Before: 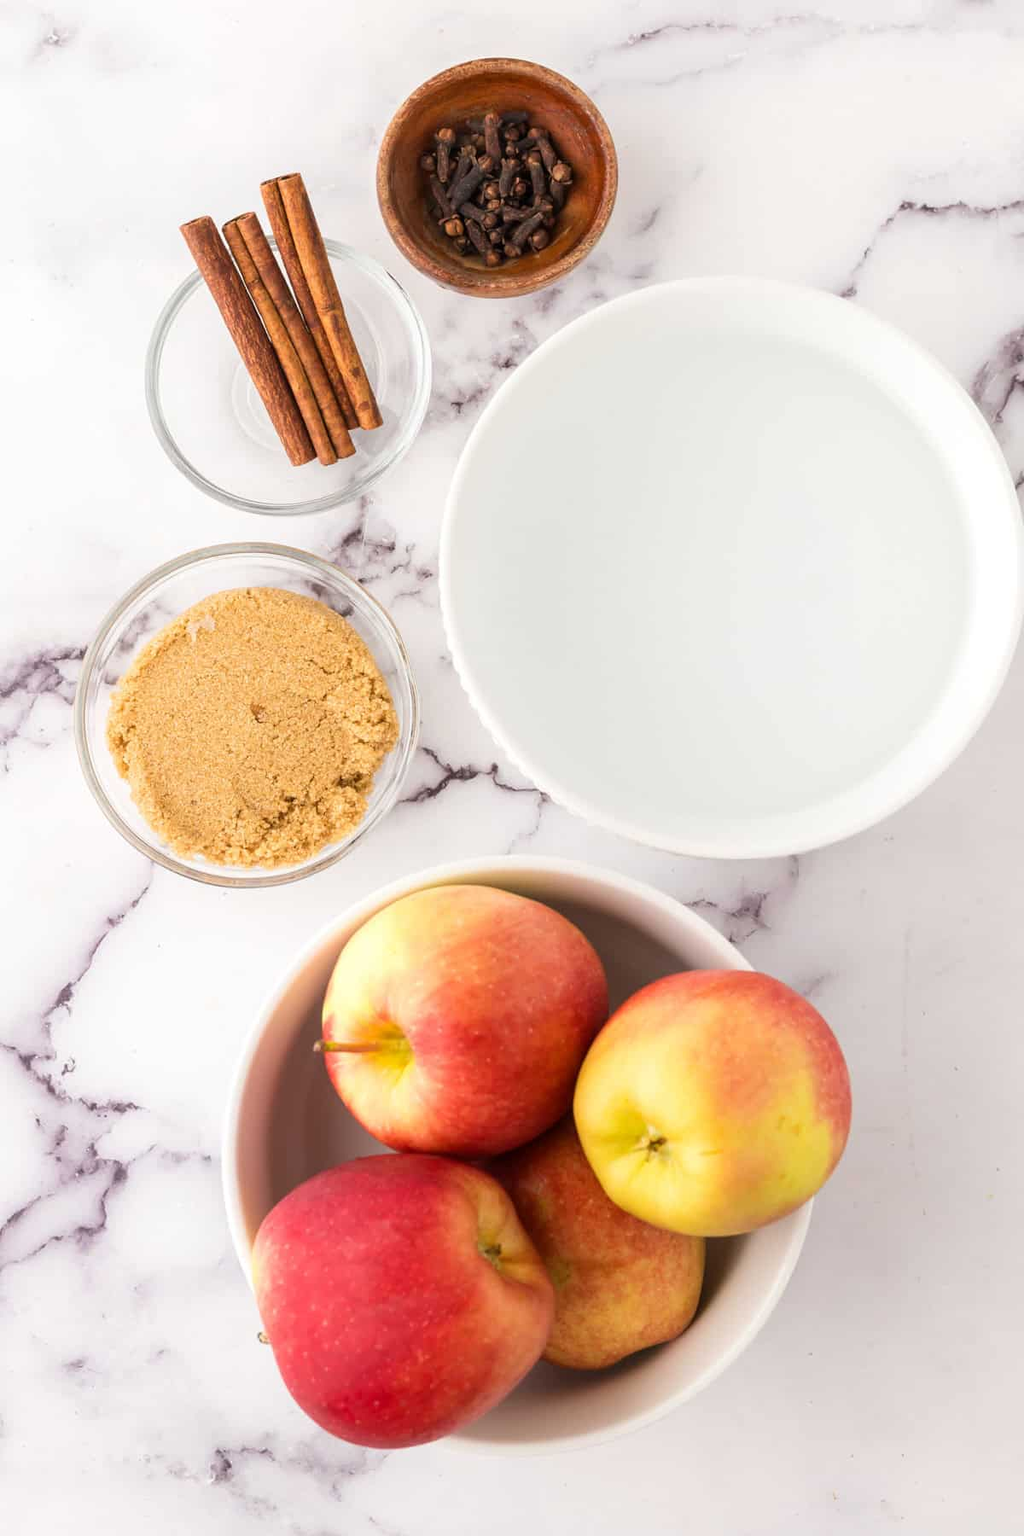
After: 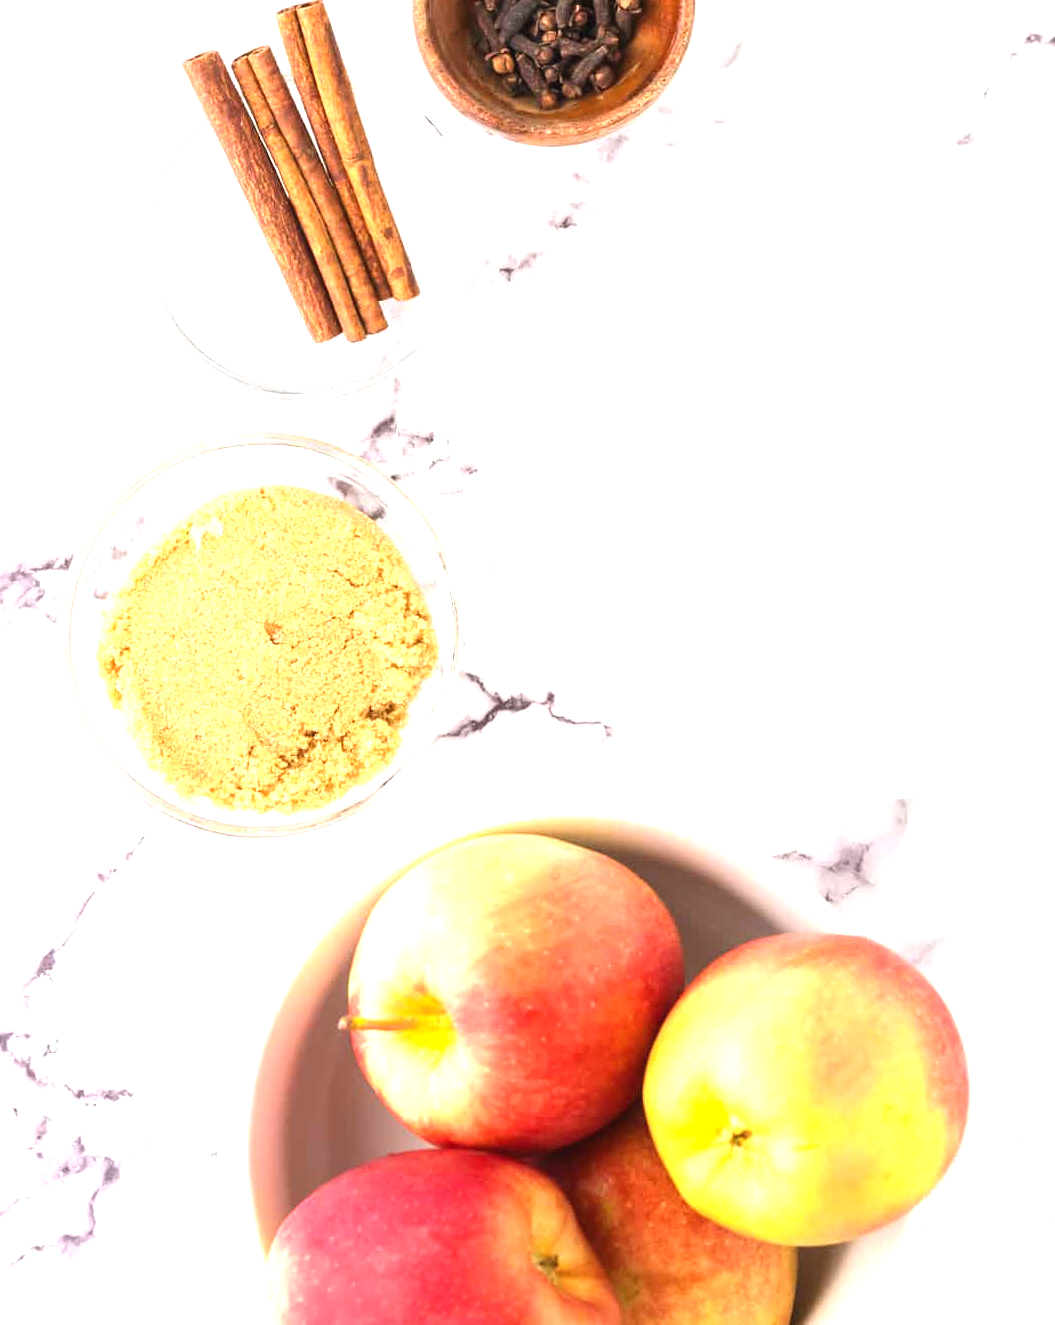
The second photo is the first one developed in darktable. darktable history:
exposure: black level correction -0.002, exposure 1.115 EV, compensate highlight preservation false
crop and rotate: left 2.425%, top 11.305%, right 9.6%, bottom 15.08%
contrast brightness saturation: contrast 0.08, saturation 0.02
